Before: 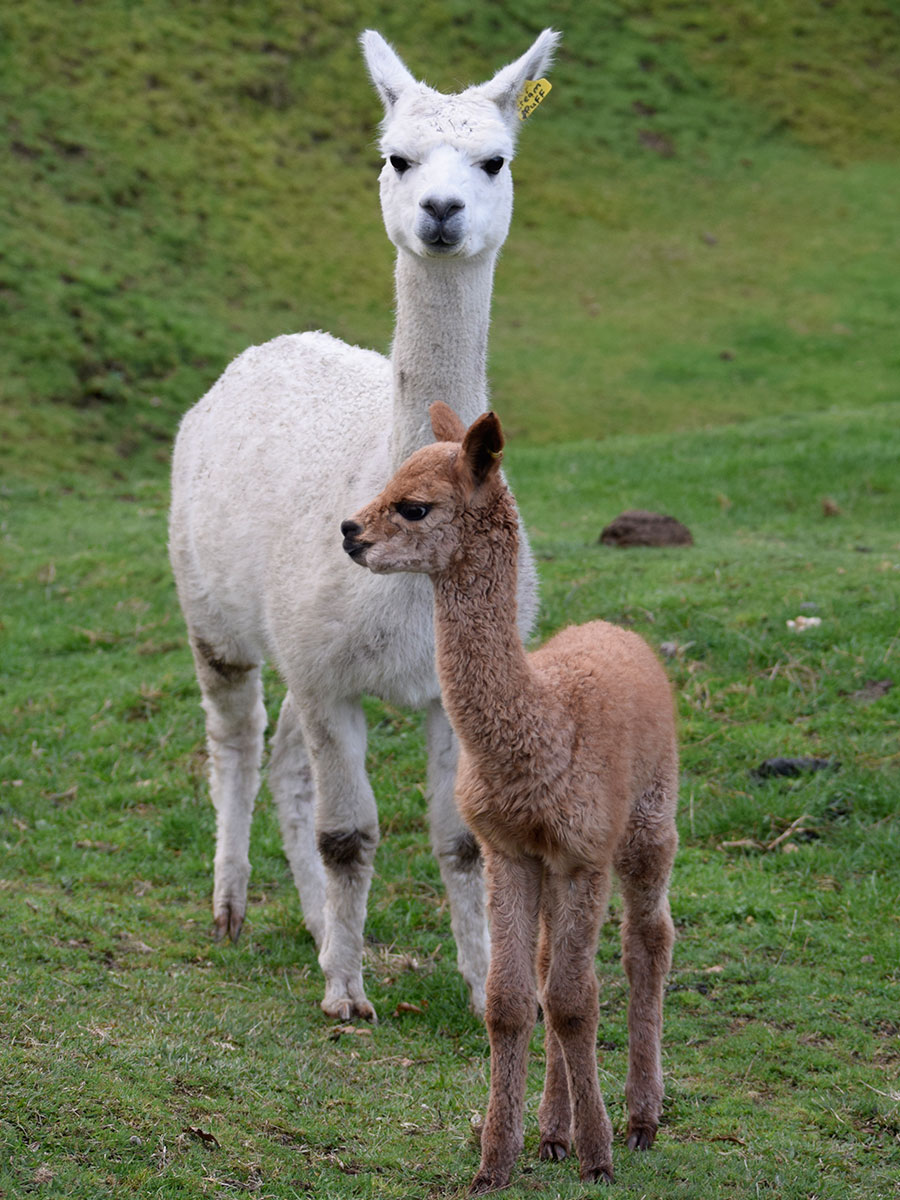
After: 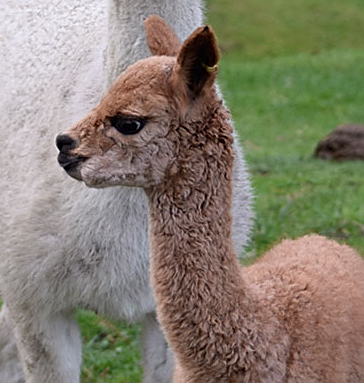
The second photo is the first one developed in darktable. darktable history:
crop: left 31.751%, top 32.172%, right 27.8%, bottom 35.83%
sharpen: on, module defaults
rotate and perspective: crop left 0, crop top 0
